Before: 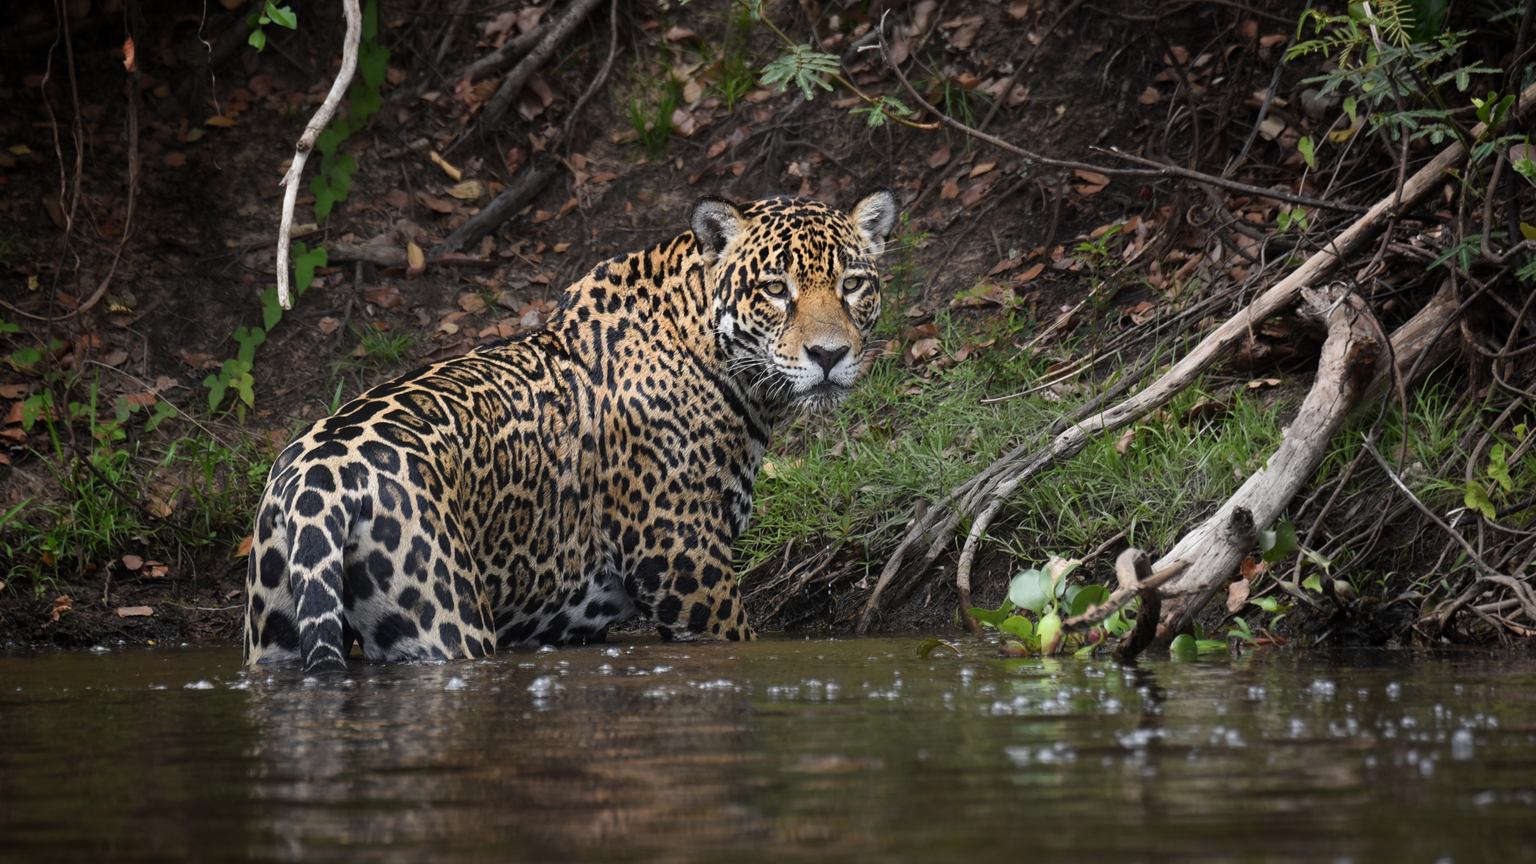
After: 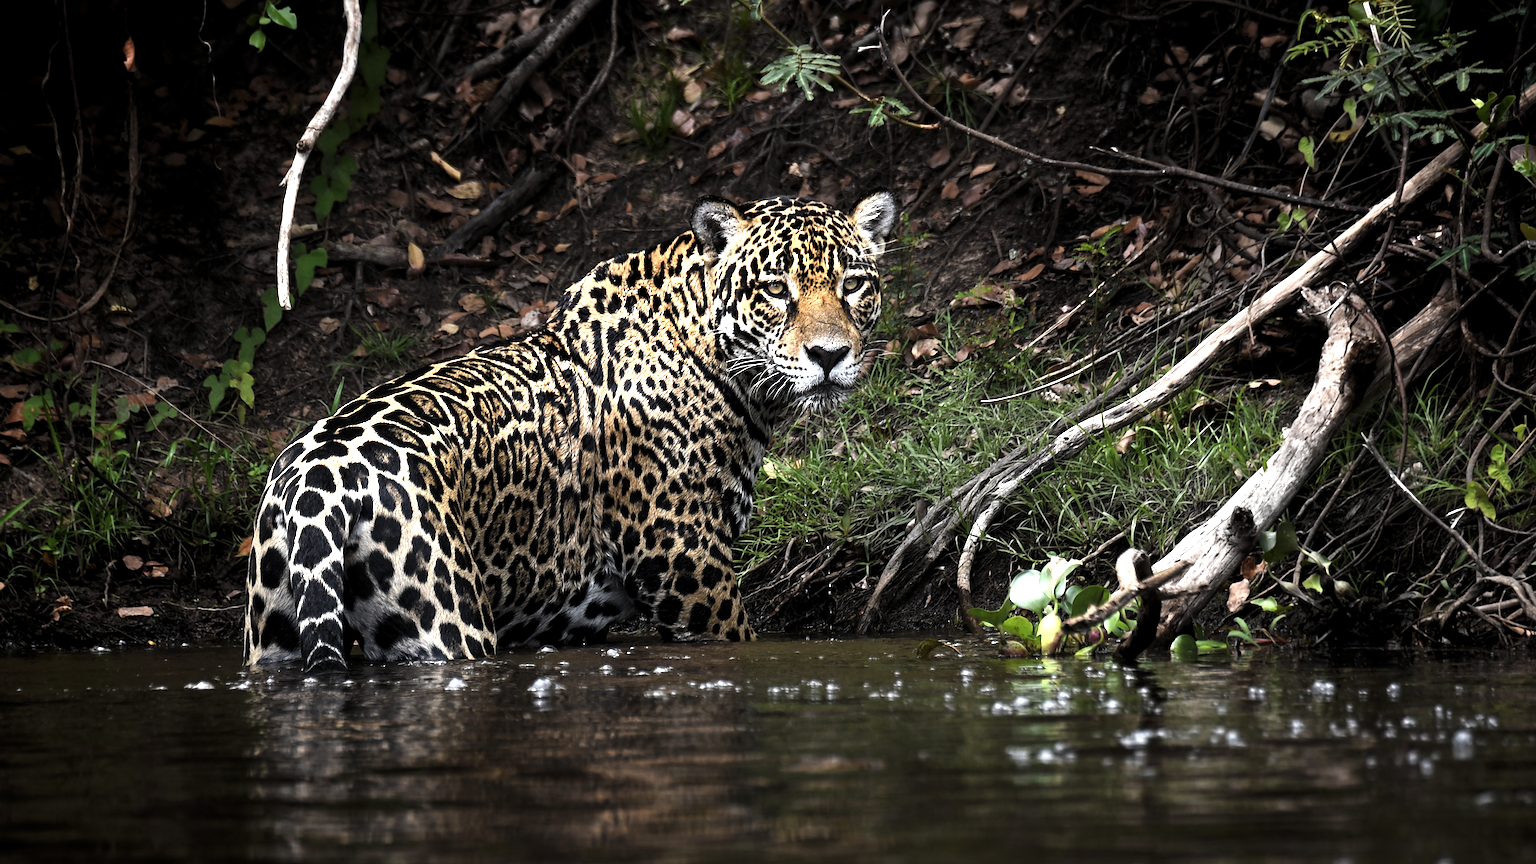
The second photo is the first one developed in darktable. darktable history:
color balance rgb: highlights gain › luminance 17.949%, perceptual saturation grading › global saturation 0.309%, global vibrance 3.217%
levels: levels [0.044, 0.475, 0.791]
sharpen: on, module defaults
